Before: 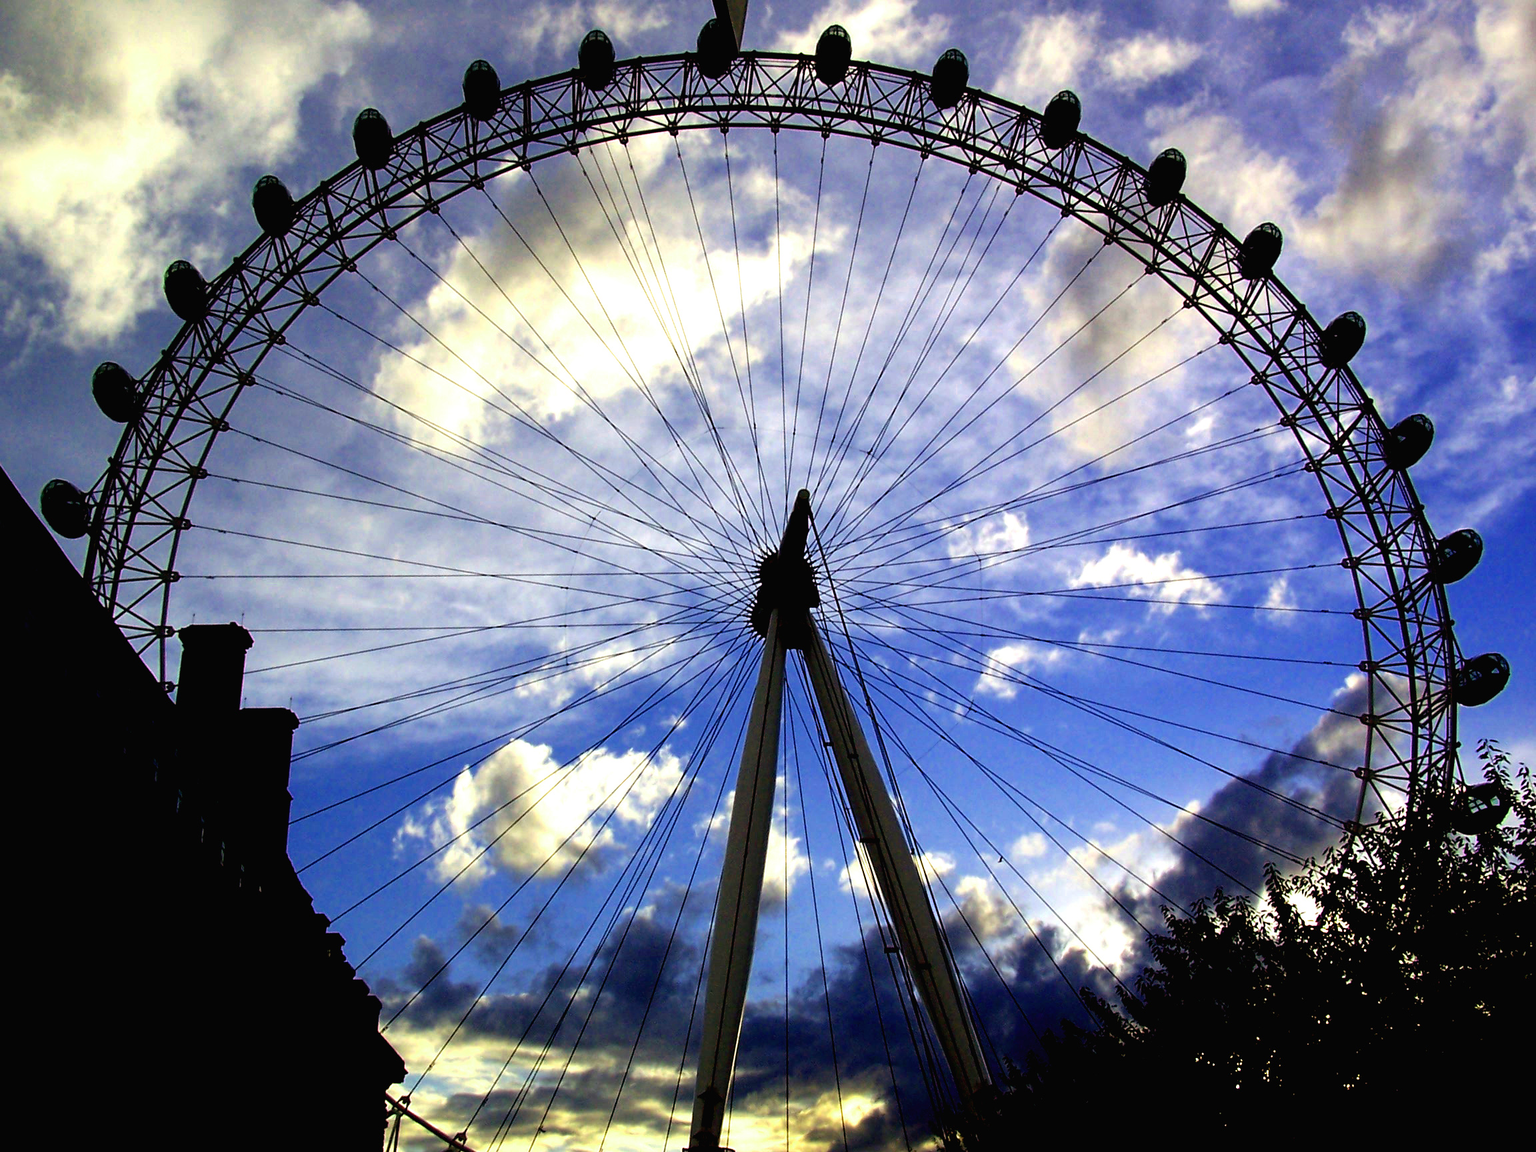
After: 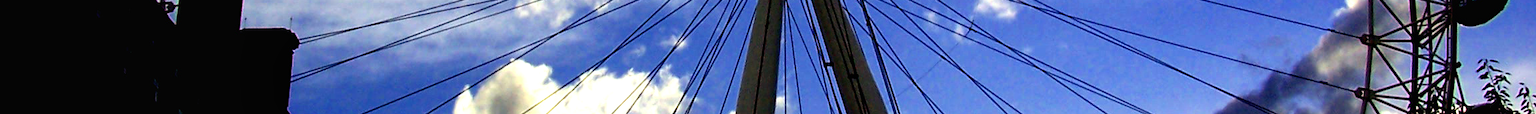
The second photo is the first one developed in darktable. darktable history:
local contrast: mode bilateral grid, contrast 20, coarseness 50, detail 120%, midtone range 0.2
crop and rotate: top 59.084%, bottom 30.916%
